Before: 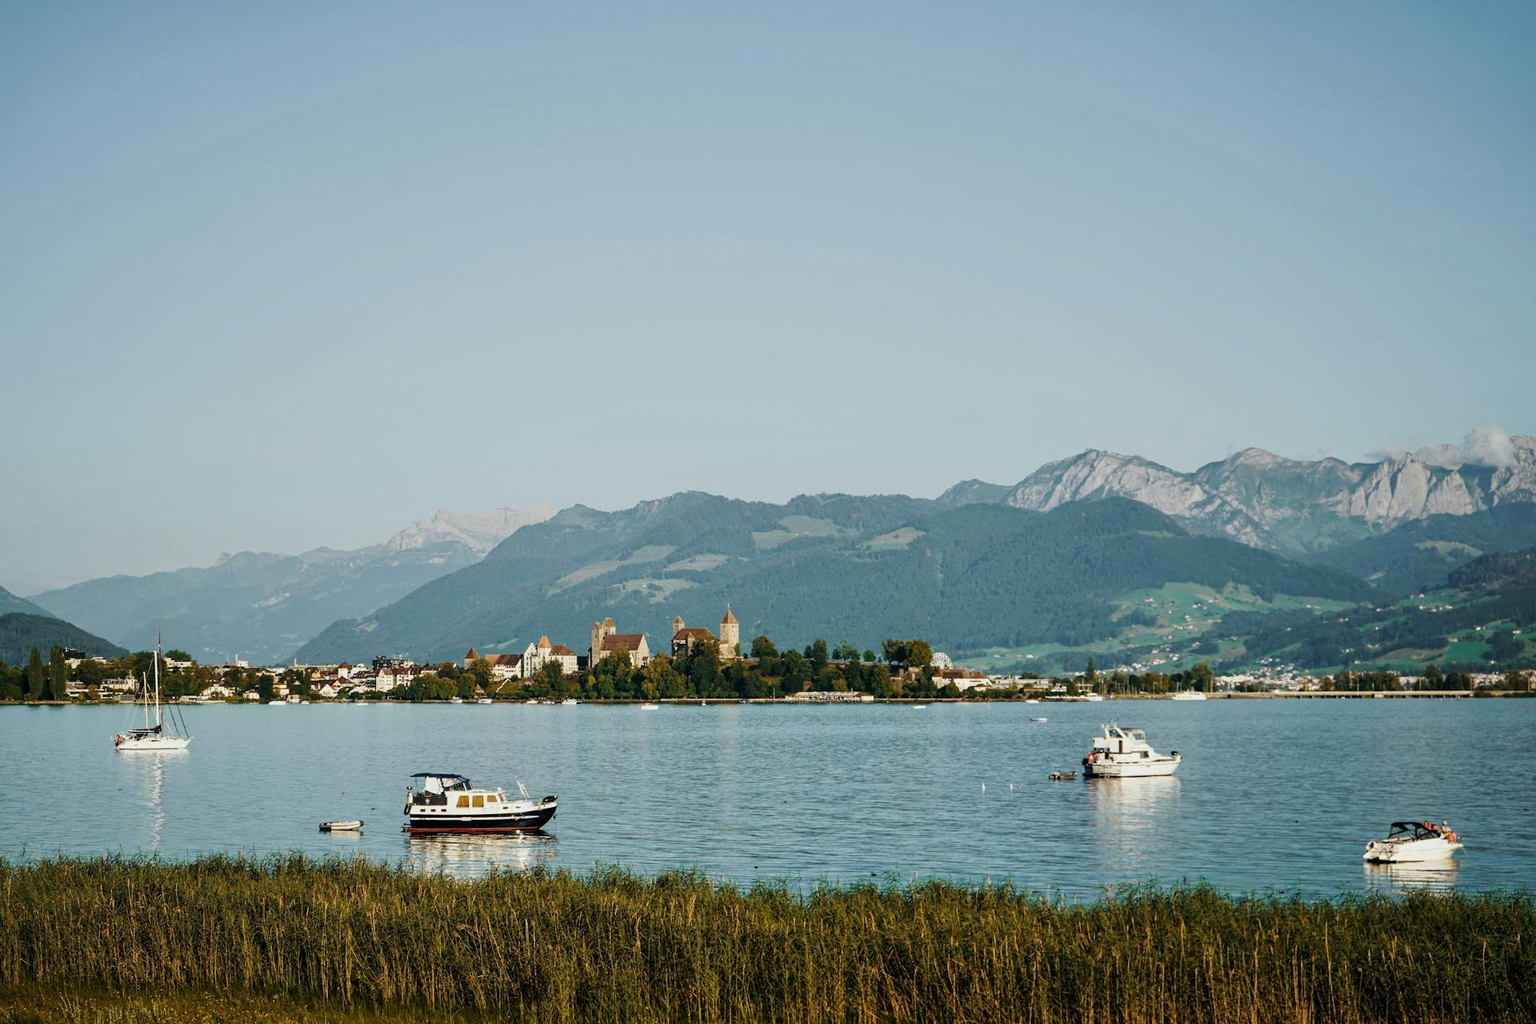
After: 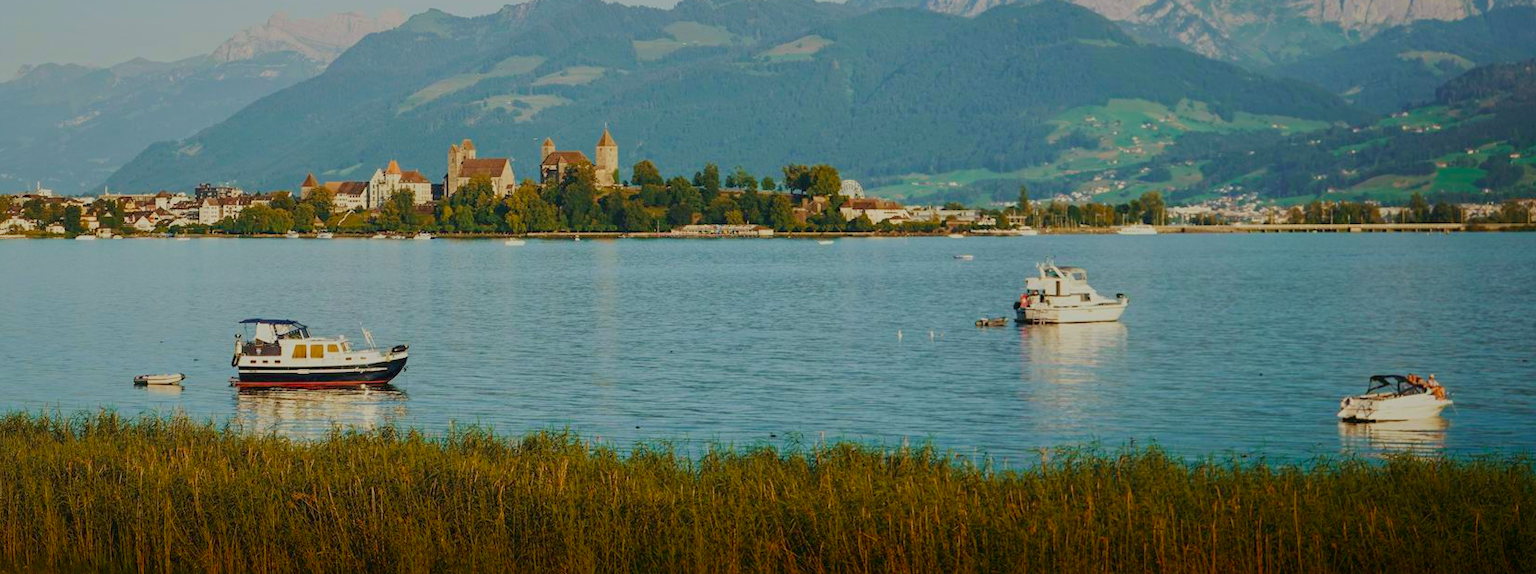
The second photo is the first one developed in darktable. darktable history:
color correction: highlights a* 0.785, highlights b* 2.77, saturation 1.07
levels: levels [0.031, 0.5, 0.969]
crop and rotate: left 13.279%, top 48.556%, bottom 2.741%
velvia: on, module defaults
shadows and highlights: shadows -88.26, highlights -35.98, soften with gaussian
color balance rgb: shadows lift › chroma 1.014%, shadows lift › hue 30.73°, power › chroma 0.321%, power › hue 25.03°, perceptual saturation grading › global saturation 10.455%, contrast -29.358%
contrast brightness saturation: contrast -0.11
